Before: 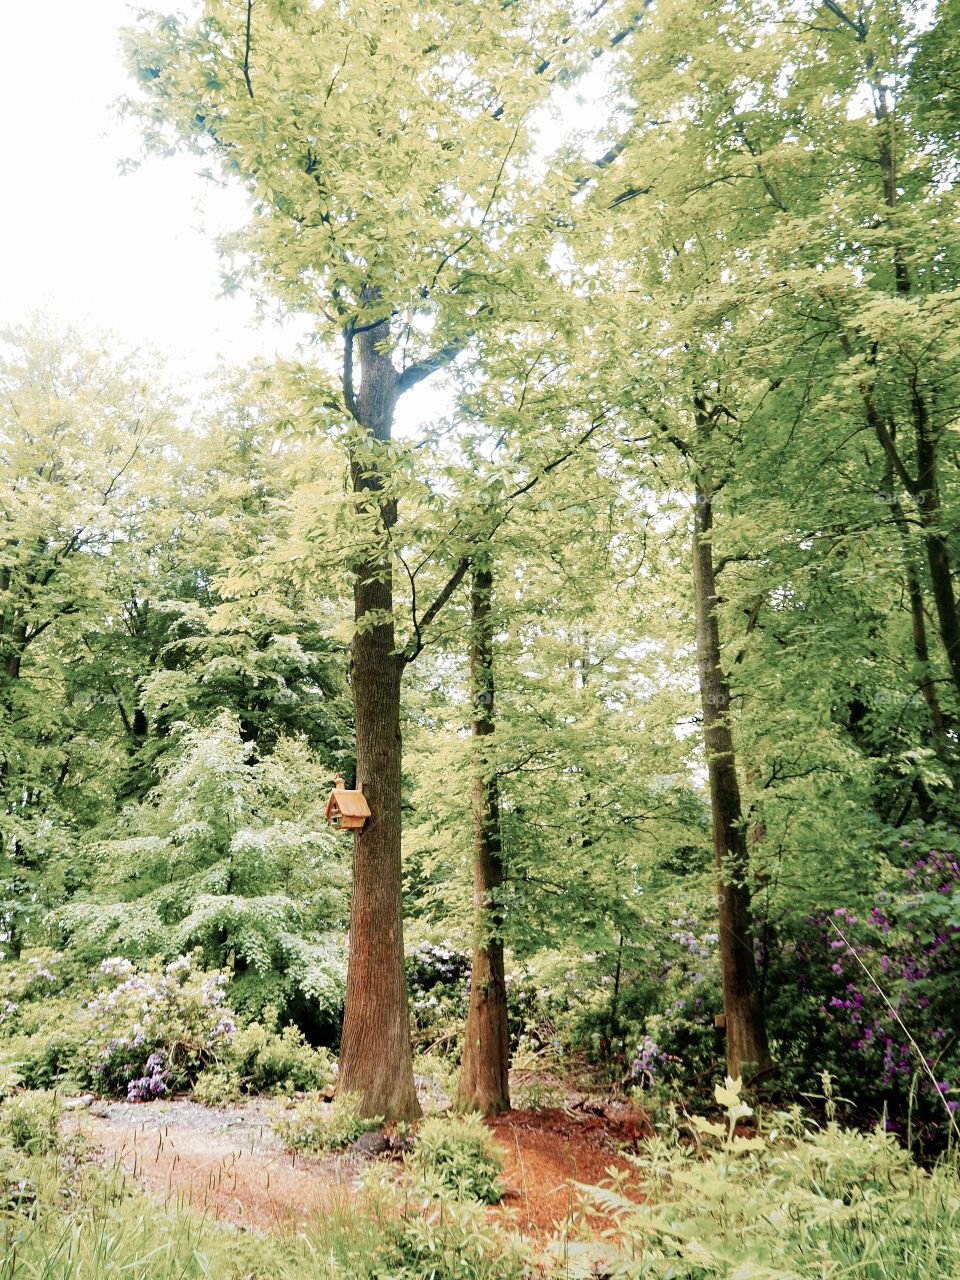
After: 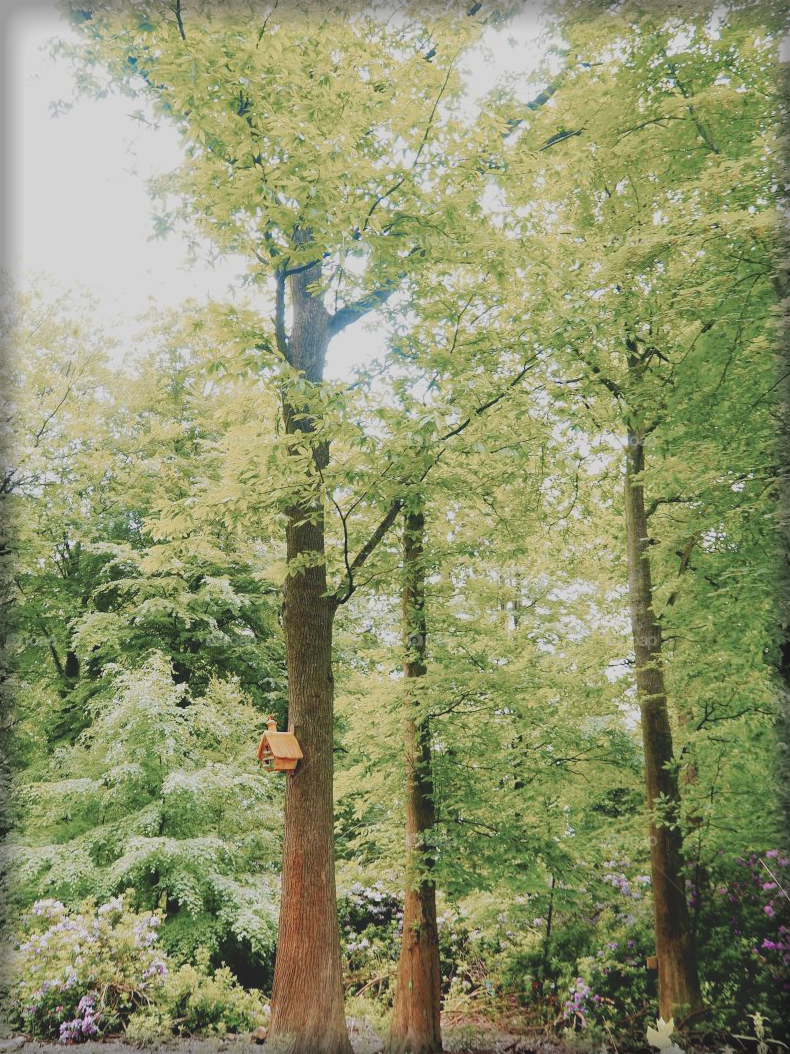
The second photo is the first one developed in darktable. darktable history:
crop and rotate: left 7.136%, top 4.564%, right 10.507%, bottom 13.069%
vignetting: fall-off start 93.81%, fall-off radius 5.57%, automatic ratio true, width/height ratio 1.331, shape 0.046
contrast brightness saturation: contrast -0.284
